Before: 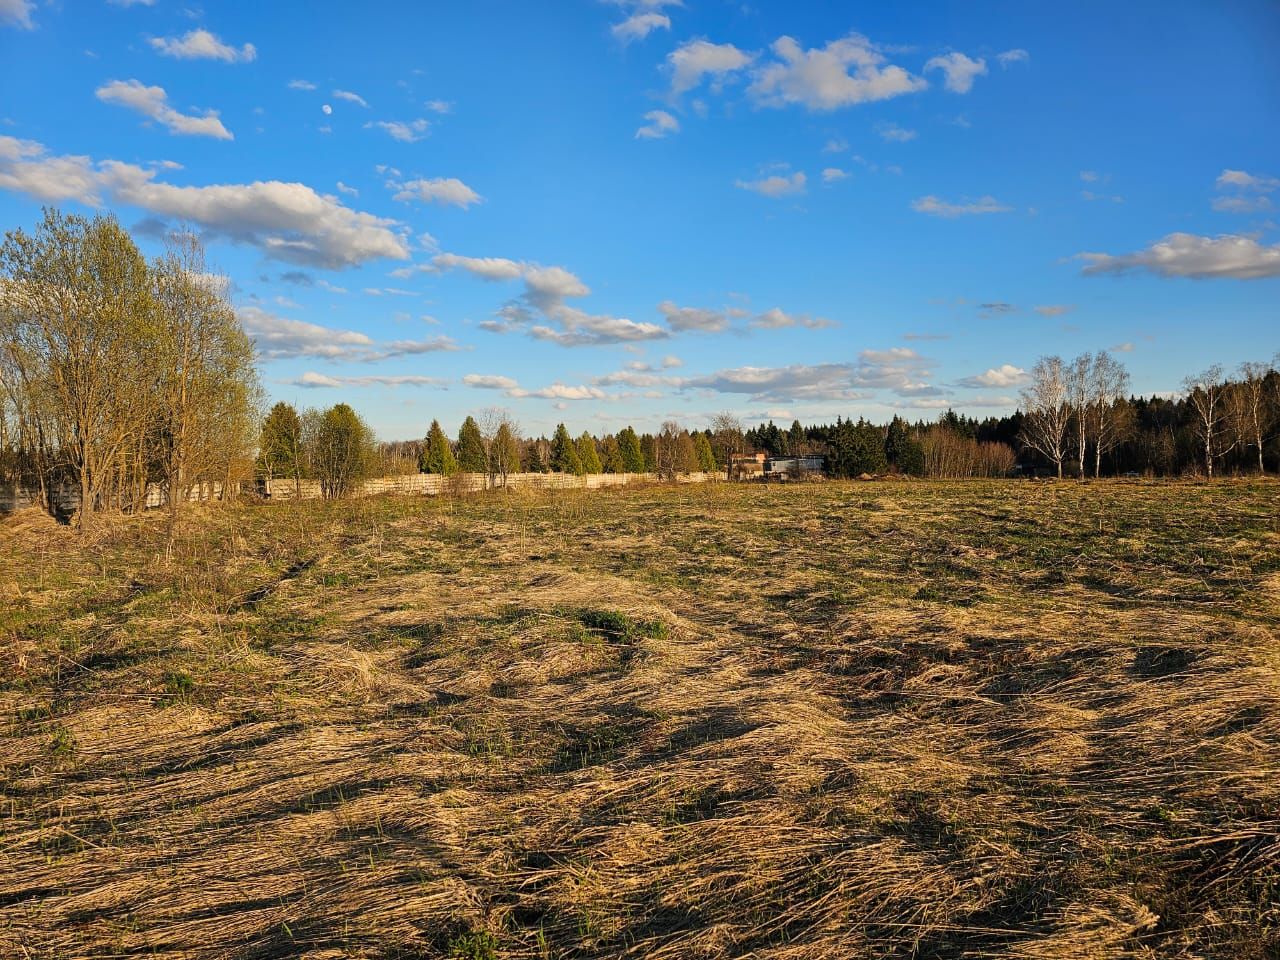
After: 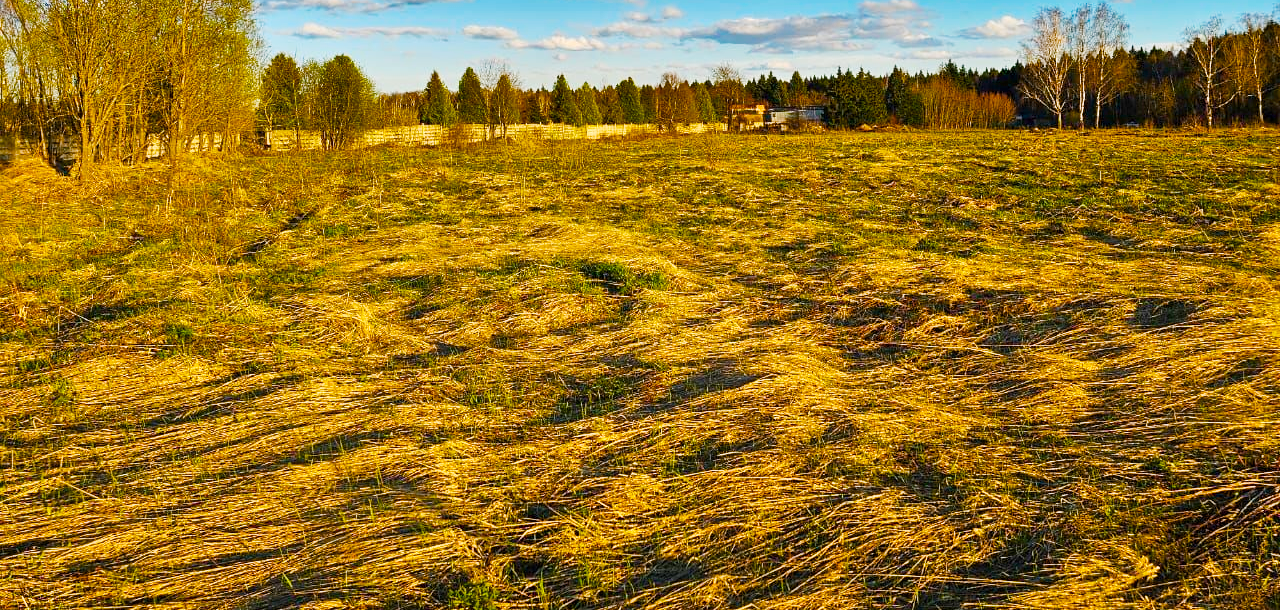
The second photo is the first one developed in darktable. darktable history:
crop and rotate: top 36.435%
color balance rgb: linear chroma grading › shadows 10%, linear chroma grading › highlights 10%, linear chroma grading › global chroma 15%, linear chroma grading › mid-tones 15%, perceptual saturation grading › global saturation 40%, perceptual saturation grading › highlights -25%, perceptual saturation grading › mid-tones 35%, perceptual saturation grading › shadows 35%, perceptual brilliance grading › global brilliance 11.29%, global vibrance 11.29%
shadows and highlights: white point adjustment -3.64, highlights -63.34, highlights color adjustment 42%, soften with gaussian
base curve: curves: ch0 [(0, 0) (0.204, 0.334) (0.55, 0.733) (1, 1)], preserve colors none
